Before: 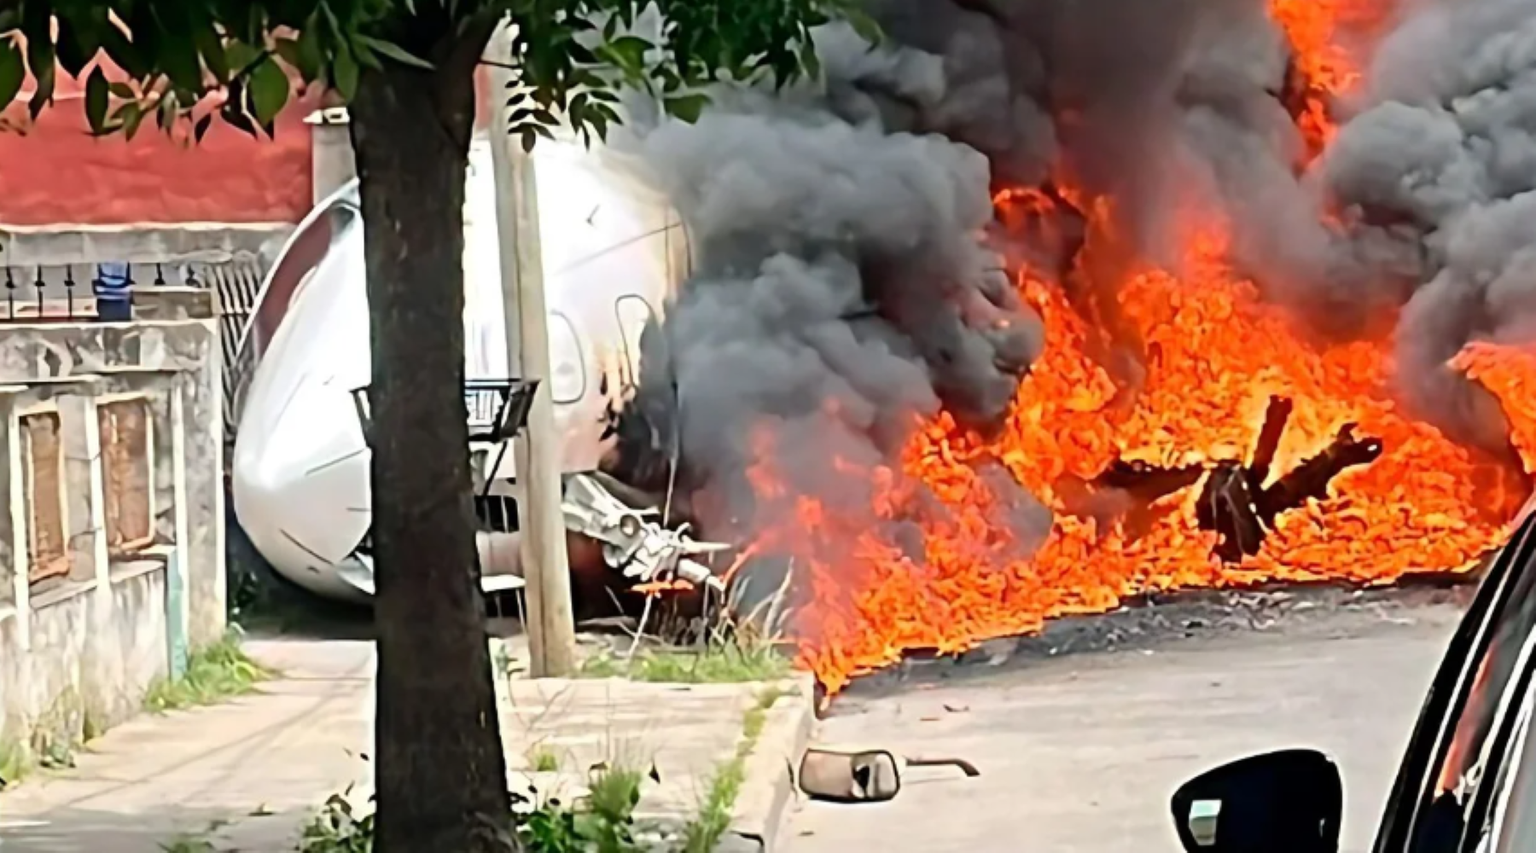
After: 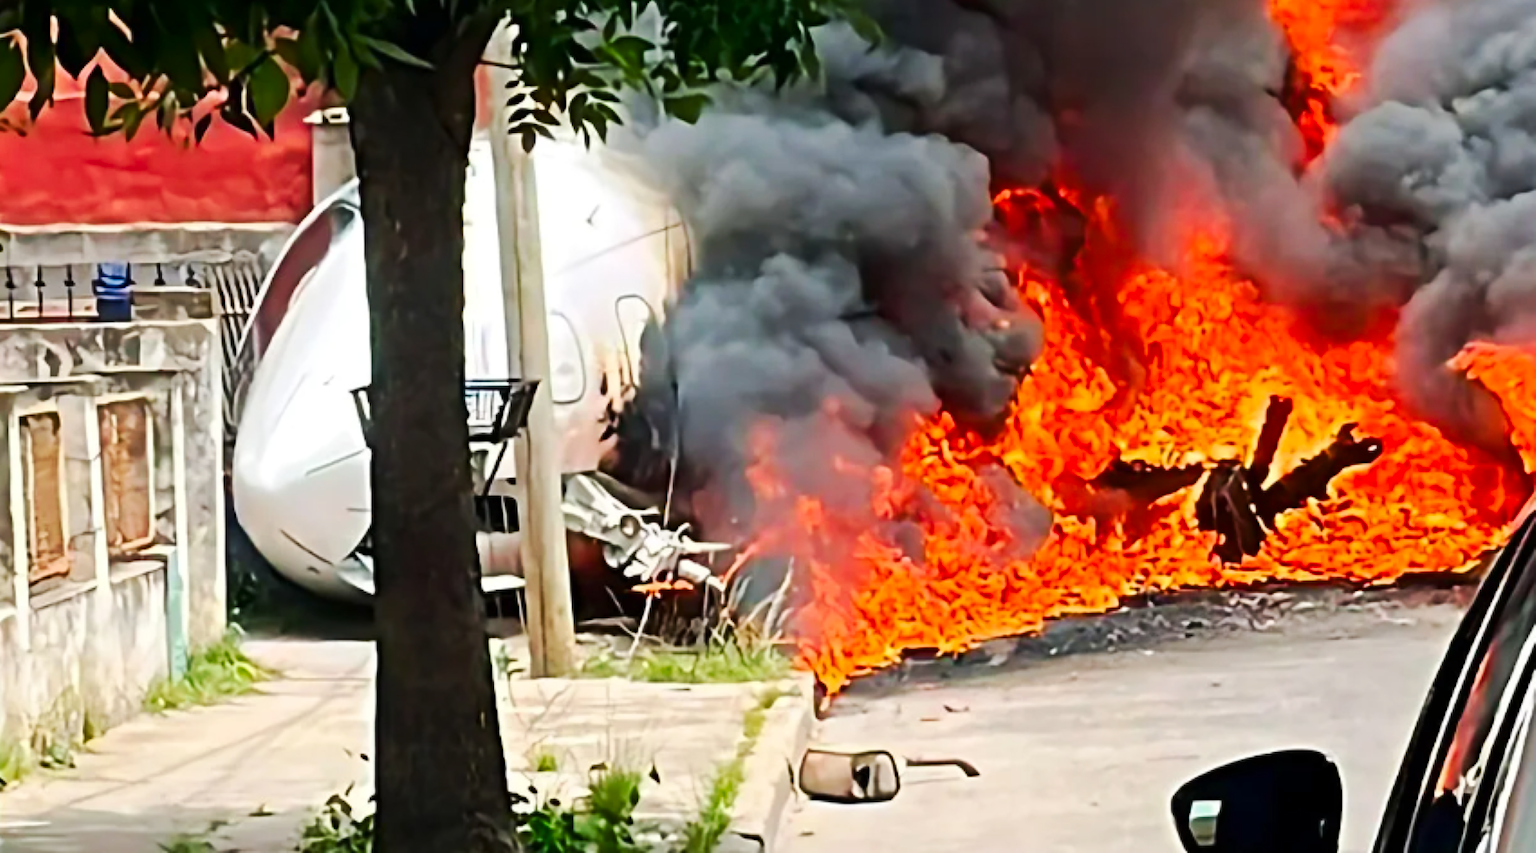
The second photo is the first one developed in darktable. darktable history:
color balance rgb: linear chroma grading › global chroma 15.086%, perceptual saturation grading › global saturation 0.225%, perceptual saturation grading › highlights -15.804%, perceptual saturation grading › shadows 25.069%, global vibrance 20%
tone curve: curves: ch0 [(0, 0) (0.003, 0.003) (0.011, 0.011) (0.025, 0.022) (0.044, 0.039) (0.069, 0.055) (0.1, 0.074) (0.136, 0.101) (0.177, 0.134) (0.224, 0.171) (0.277, 0.216) (0.335, 0.277) (0.399, 0.345) (0.468, 0.427) (0.543, 0.526) (0.623, 0.636) (0.709, 0.731) (0.801, 0.822) (0.898, 0.917) (1, 1)], preserve colors none
tone equalizer: edges refinement/feathering 500, mask exposure compensation -1.57 EV, preserve details no
